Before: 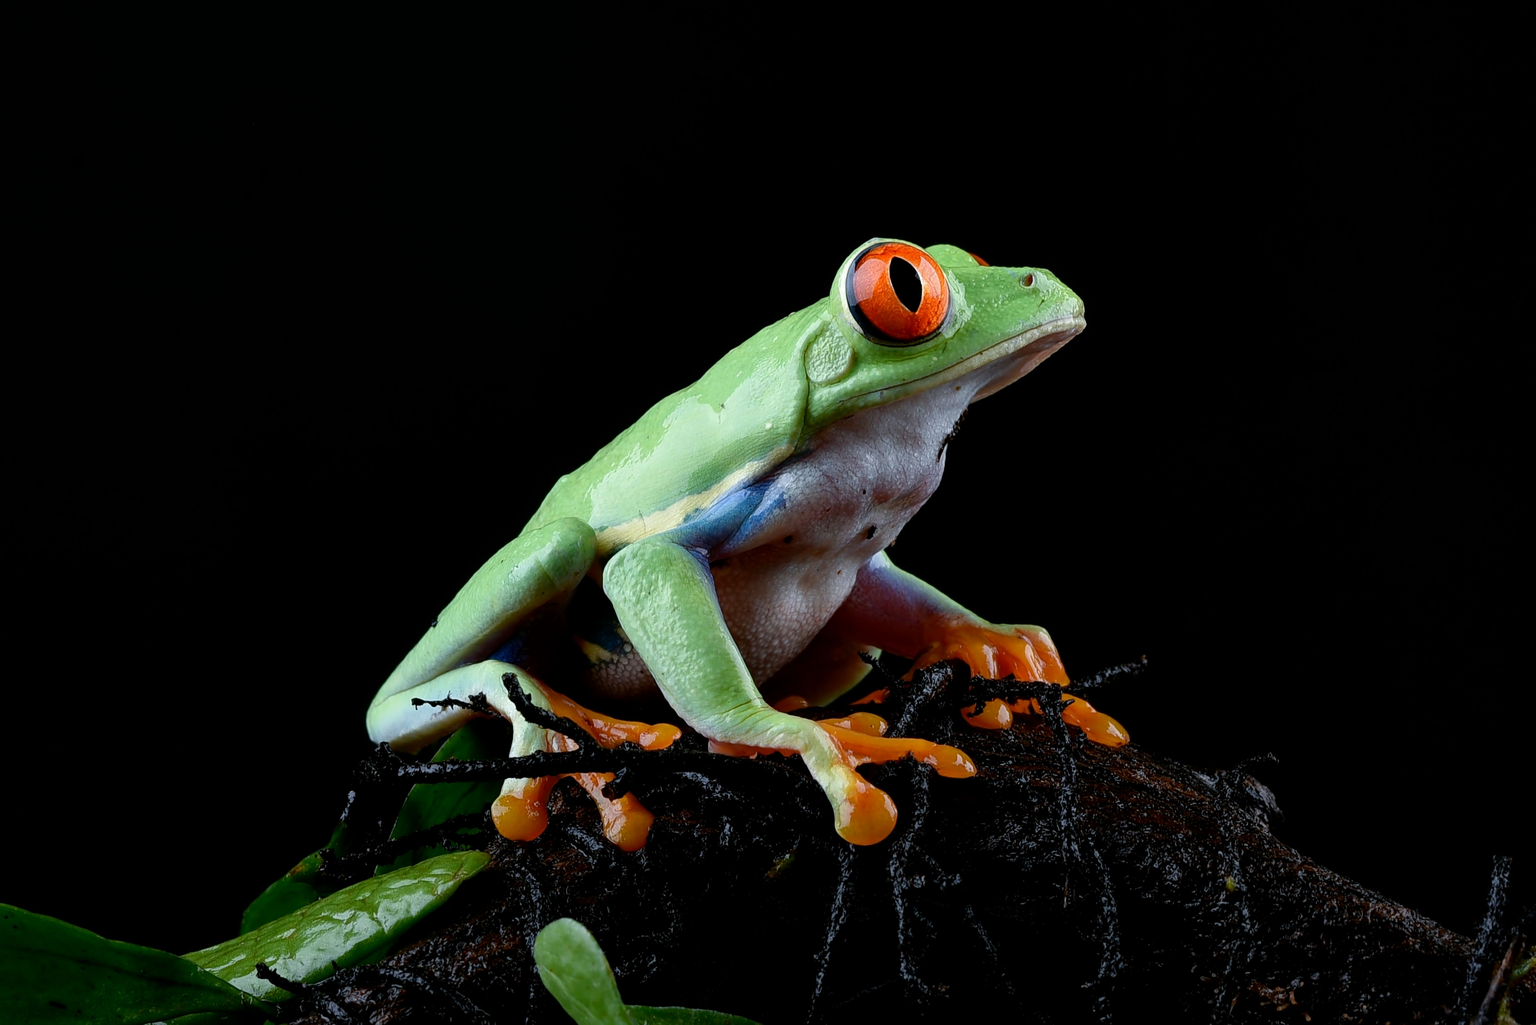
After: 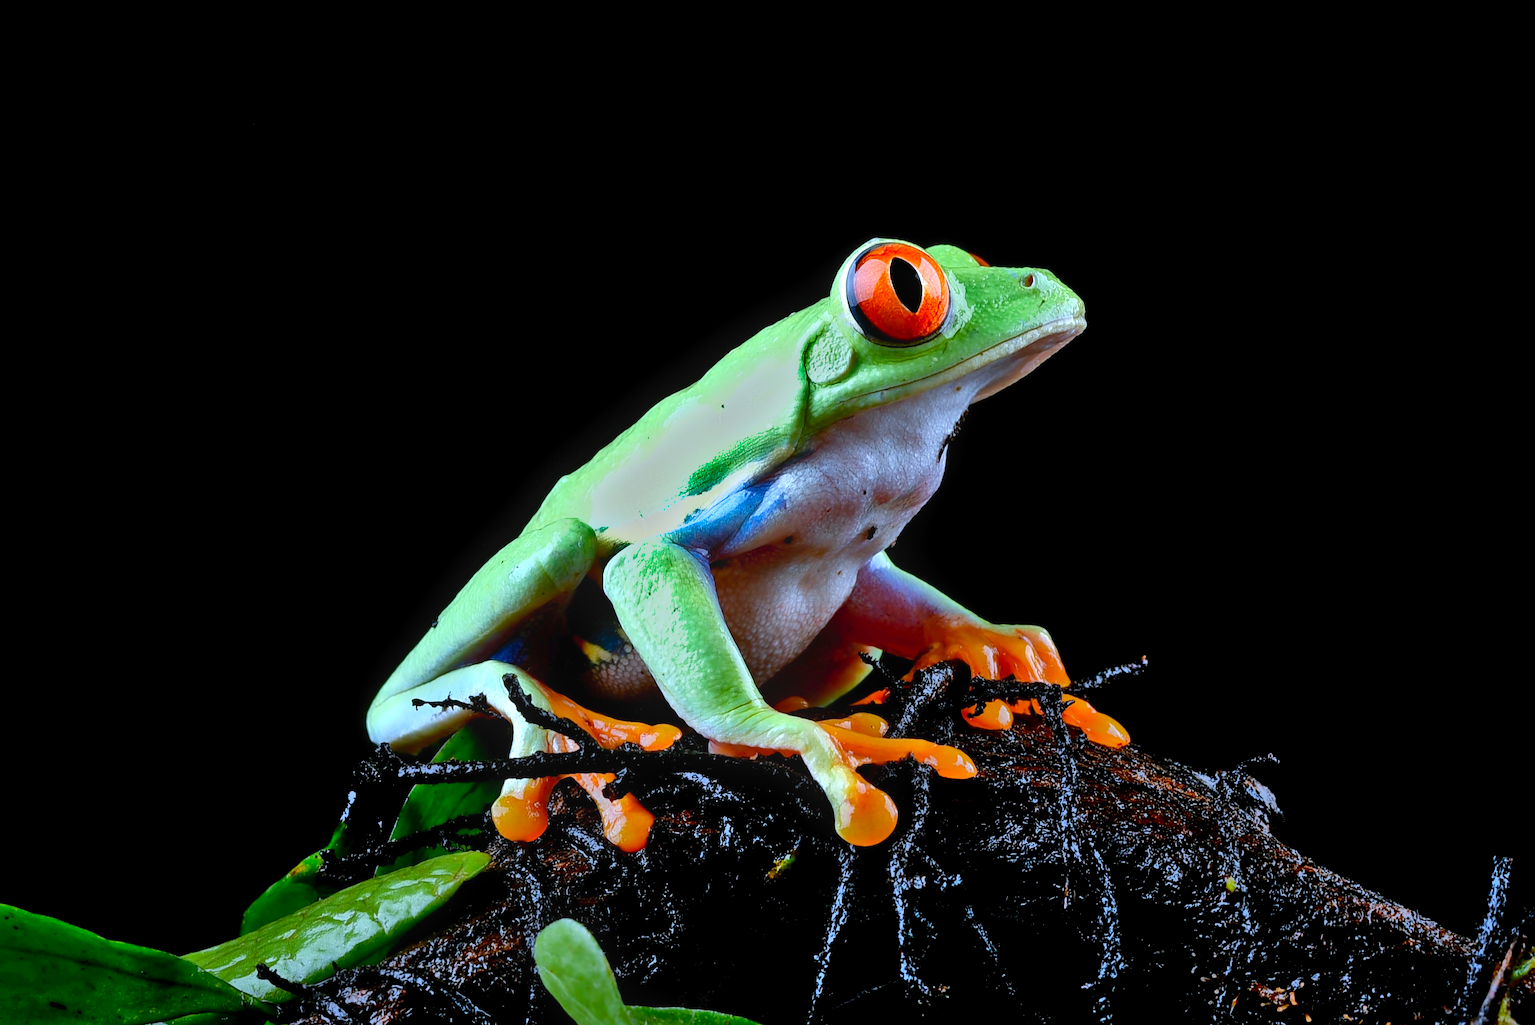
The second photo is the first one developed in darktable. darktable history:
local contrast: detail 70%
exposure: black level correction 0.001, exposure 1.3 EV, compensate highlight preservation false
white balance: red 0.931, blue 1.11
shadows and highlights: shadows 60, highlights -60.23, soften with gaussian
